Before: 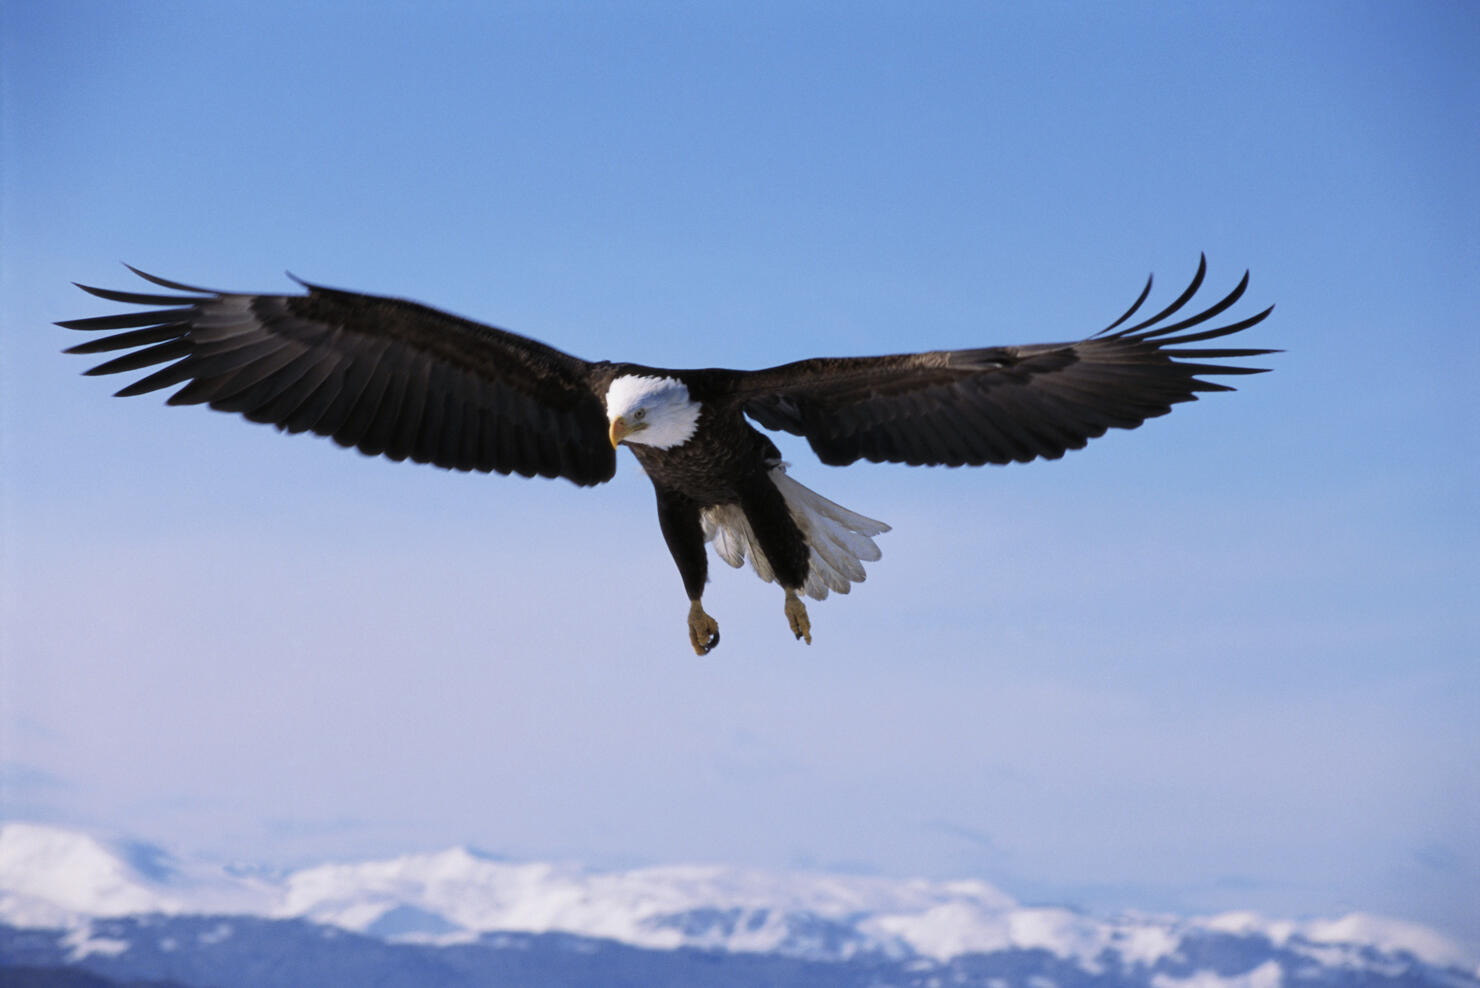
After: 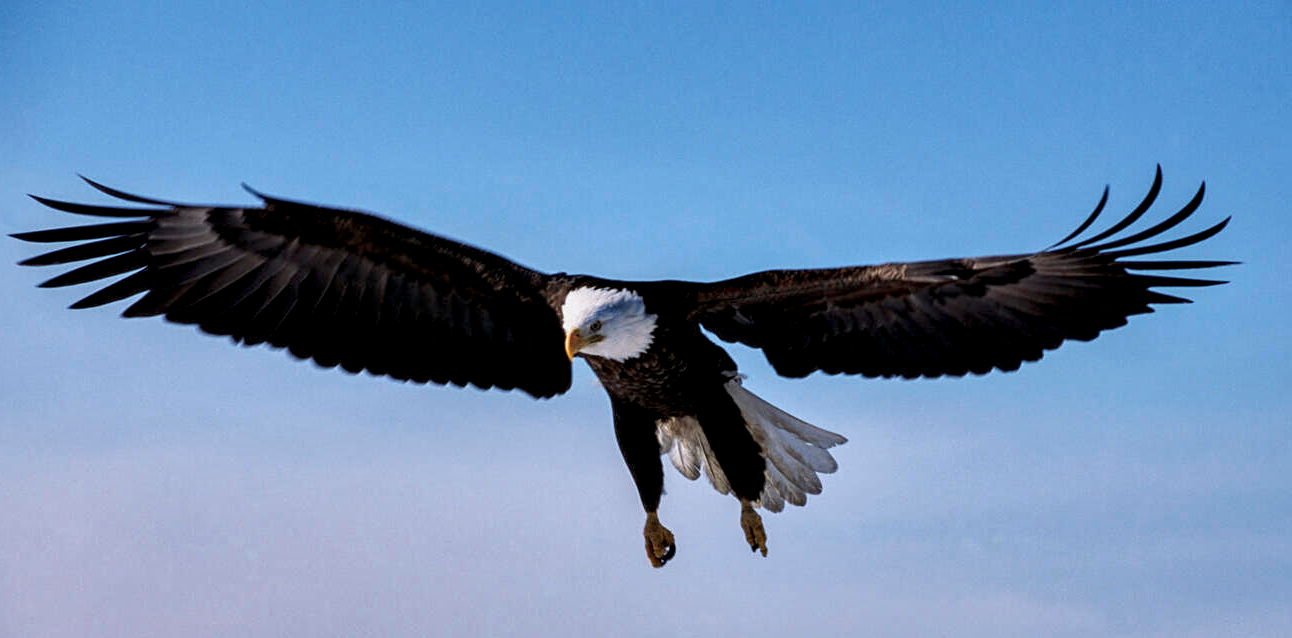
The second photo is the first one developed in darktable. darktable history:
crop: left 3.034%, top 8.967%, right 9.658%, bottom 26.416%
local contrast: highlights 65%, shadows 53%, detail 168%, midtone range 0.509
shadows and highlights: shadows 53.2, soften with gaussian
sharpen: amount 0.217
